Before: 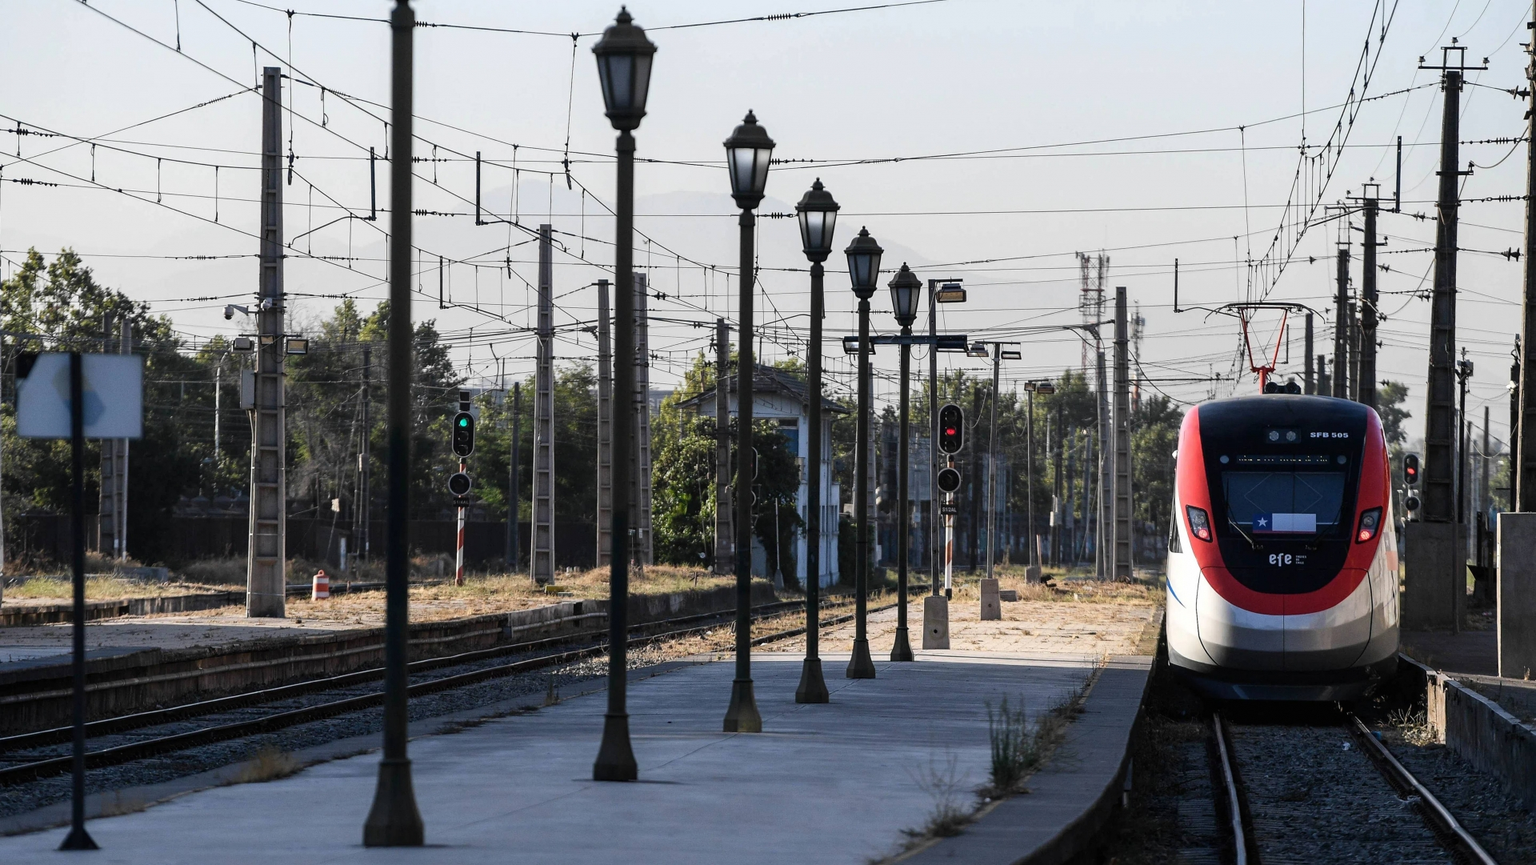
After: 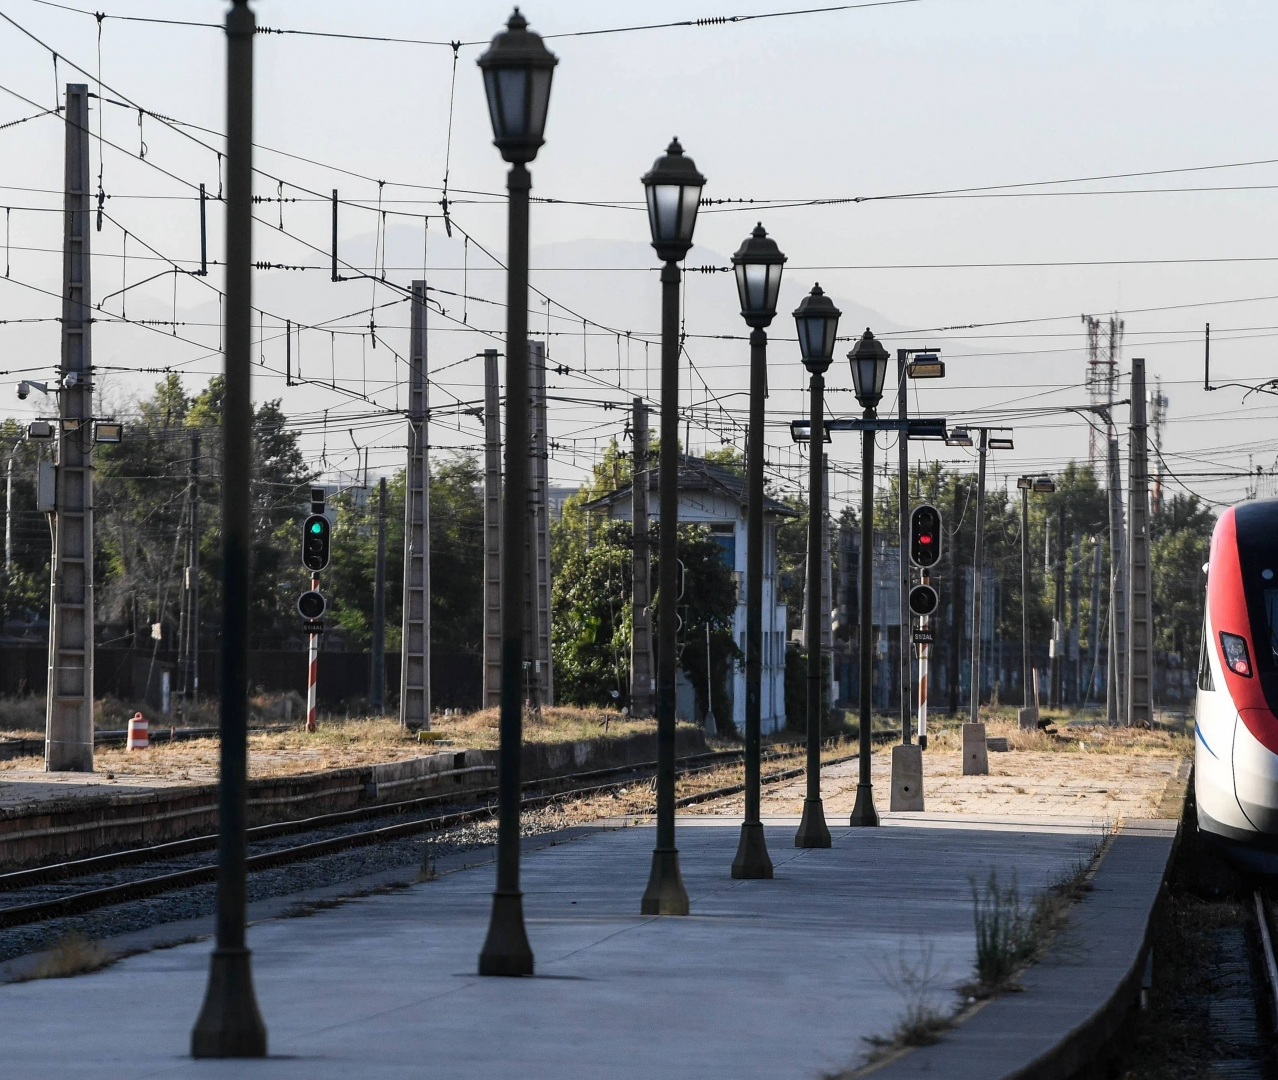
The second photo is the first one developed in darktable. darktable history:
crop and rotate: left 13.706%, right 19.706%
